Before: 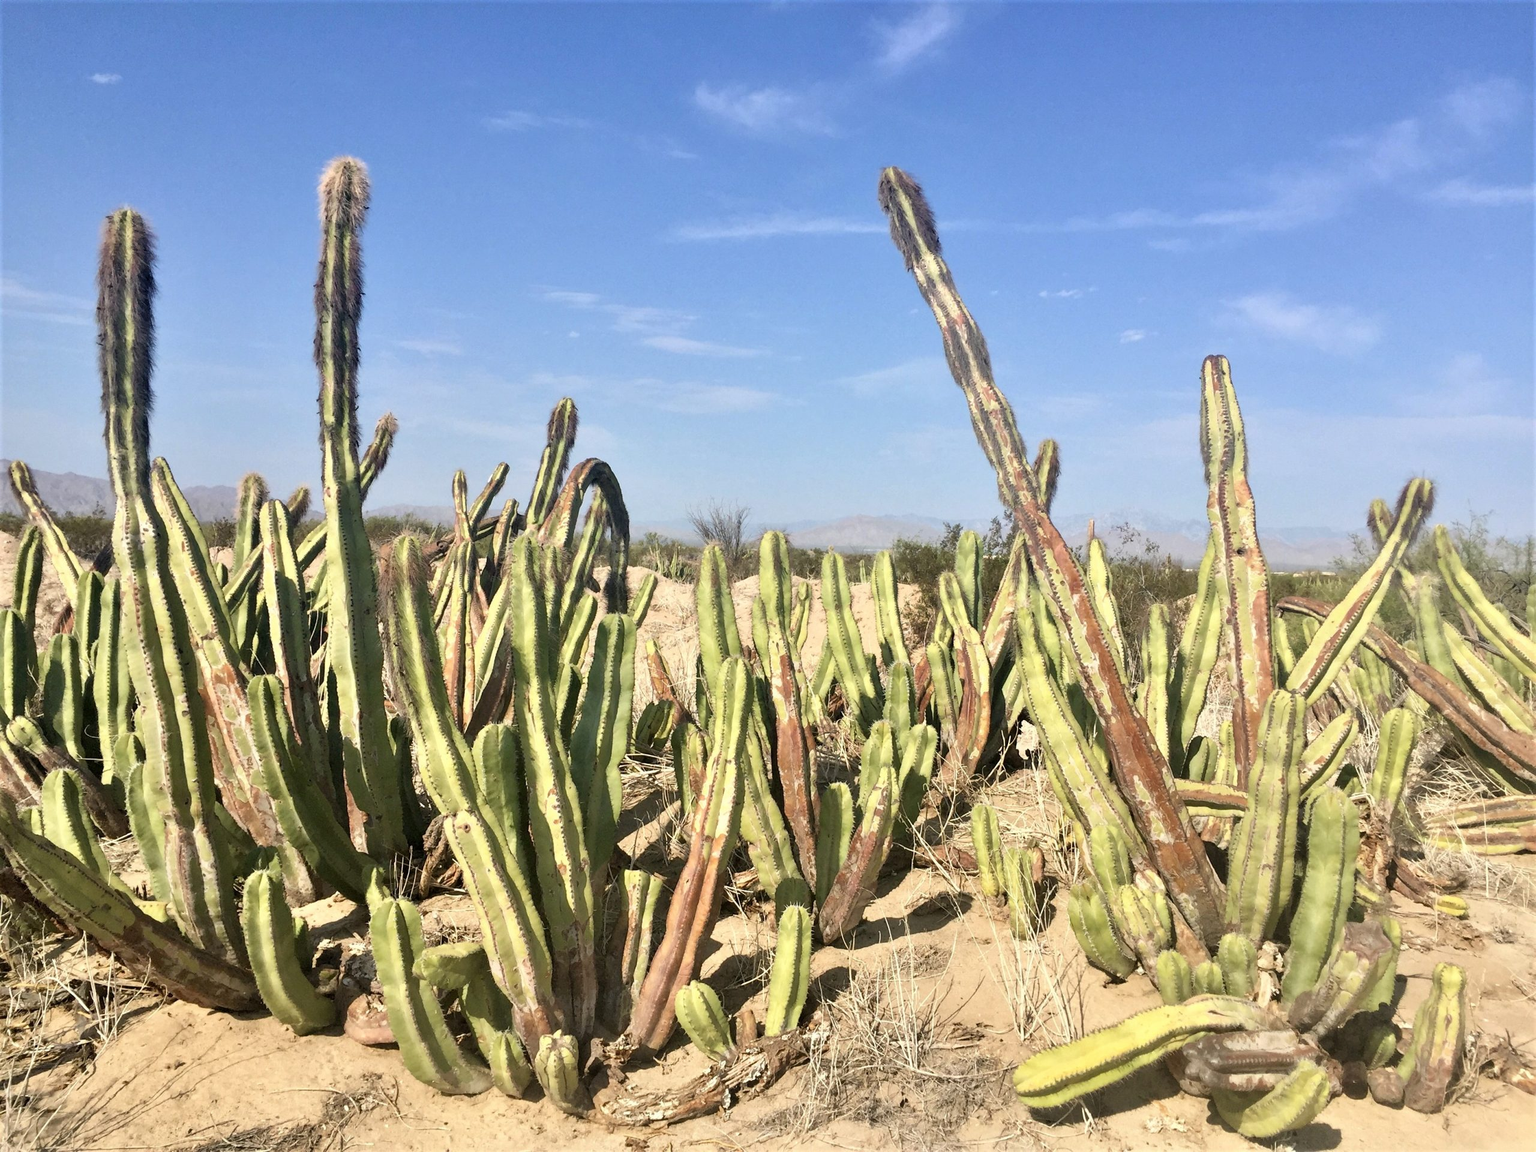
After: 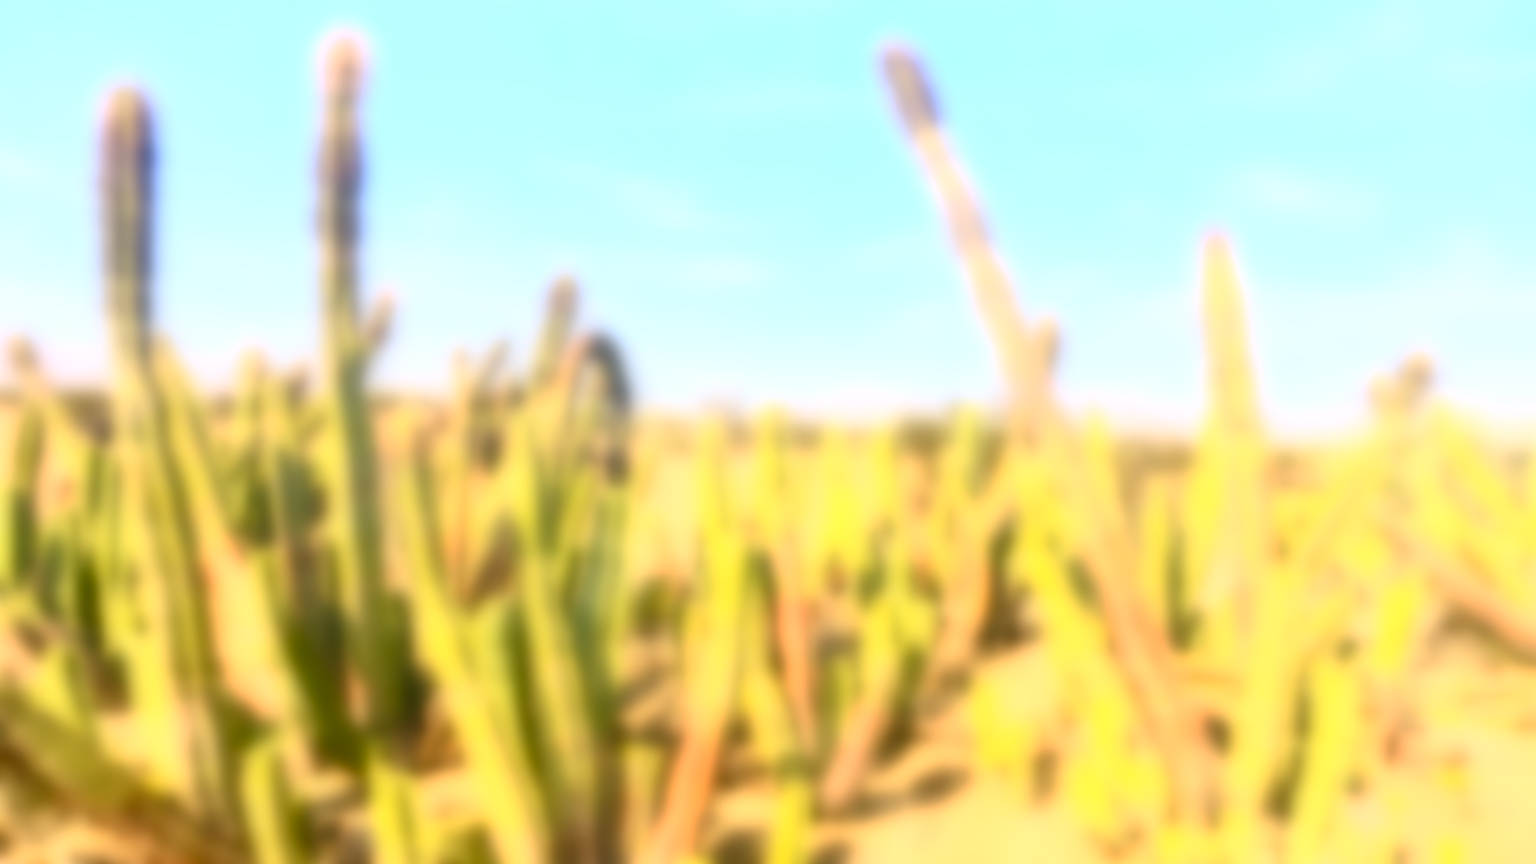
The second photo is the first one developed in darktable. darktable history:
lowpass: radius 16, unbound 0
crop: top 11.038%, bottom 13.962%
contrast brightness saturation: brightness -0.2, saturation 0.08
color balance rgb: shadows lift › chroma 2%, shadows lift › hue 247.2°, power › chroma 0.3%, power › hue 25.2°, highlights gain › chroma 3%, highlights gain › hue 60°, global offset › luminance 0.75%, perceptual saturation grading › global saturation 20%, perceptual saturation grading › highlights -20%, perceptual saturation grading › shadows 30%, global vibrance 20%
exposure: black level correction 0, exposure 2.088 EV, compensate exposure bias true, compensate highlight preservation false
